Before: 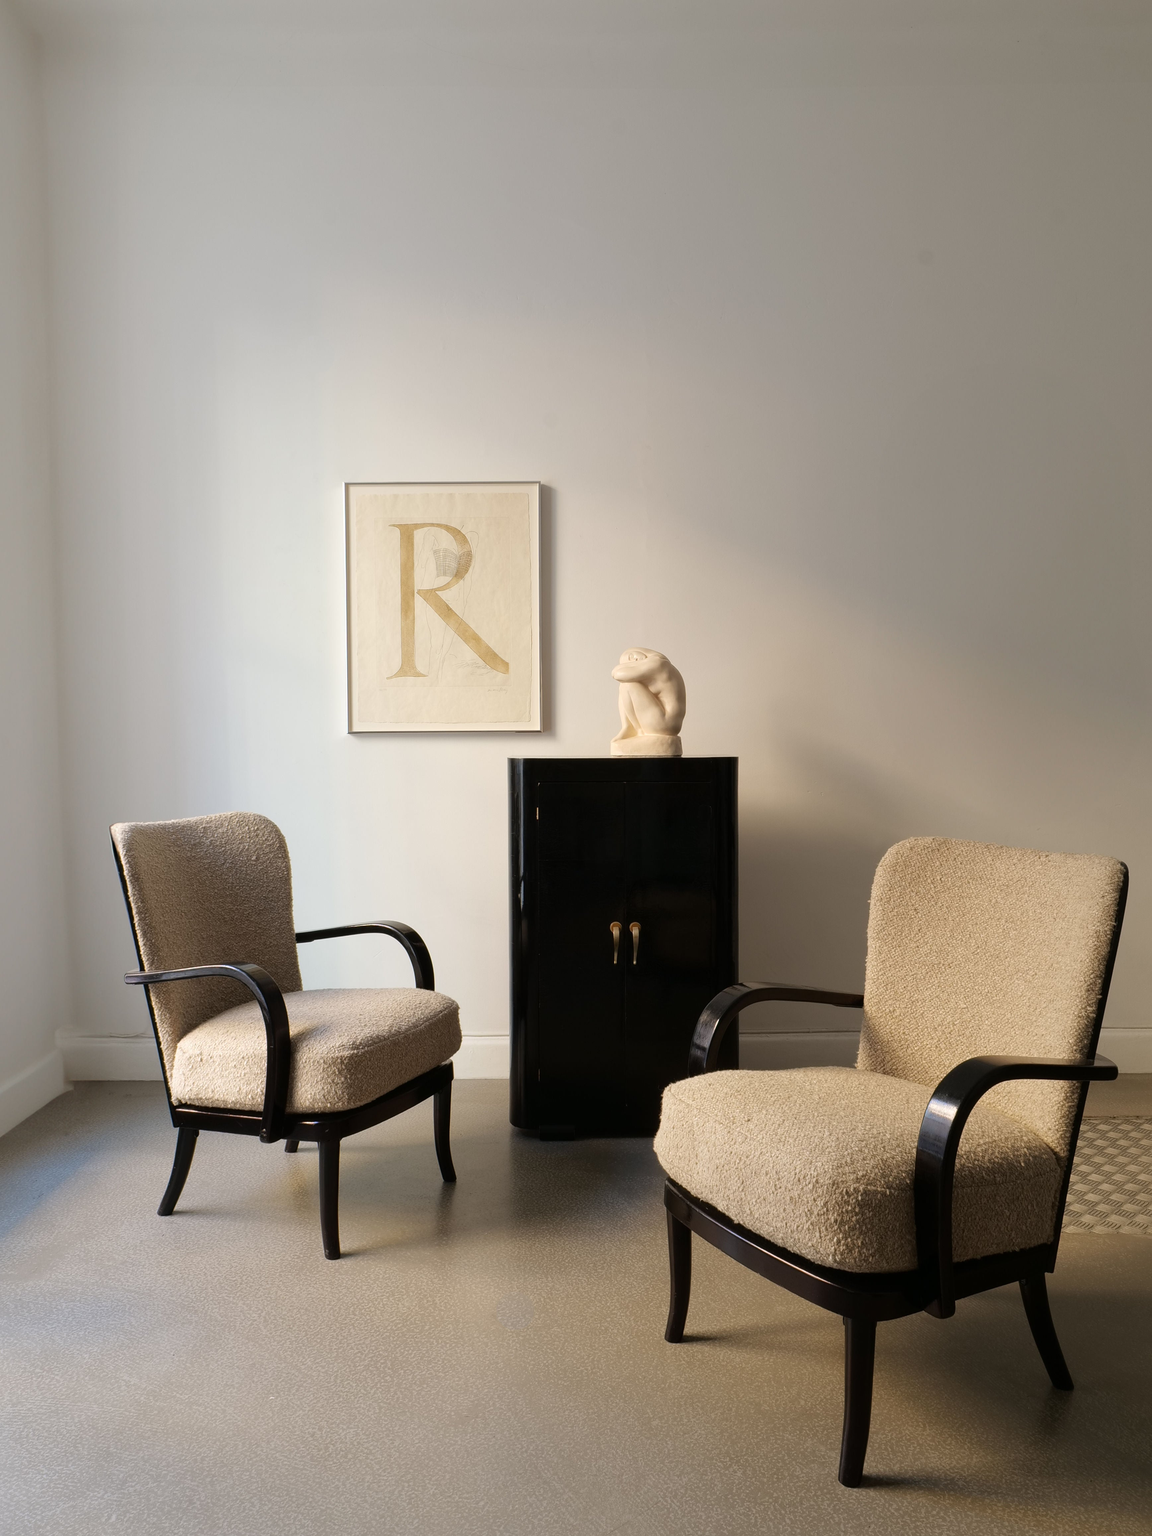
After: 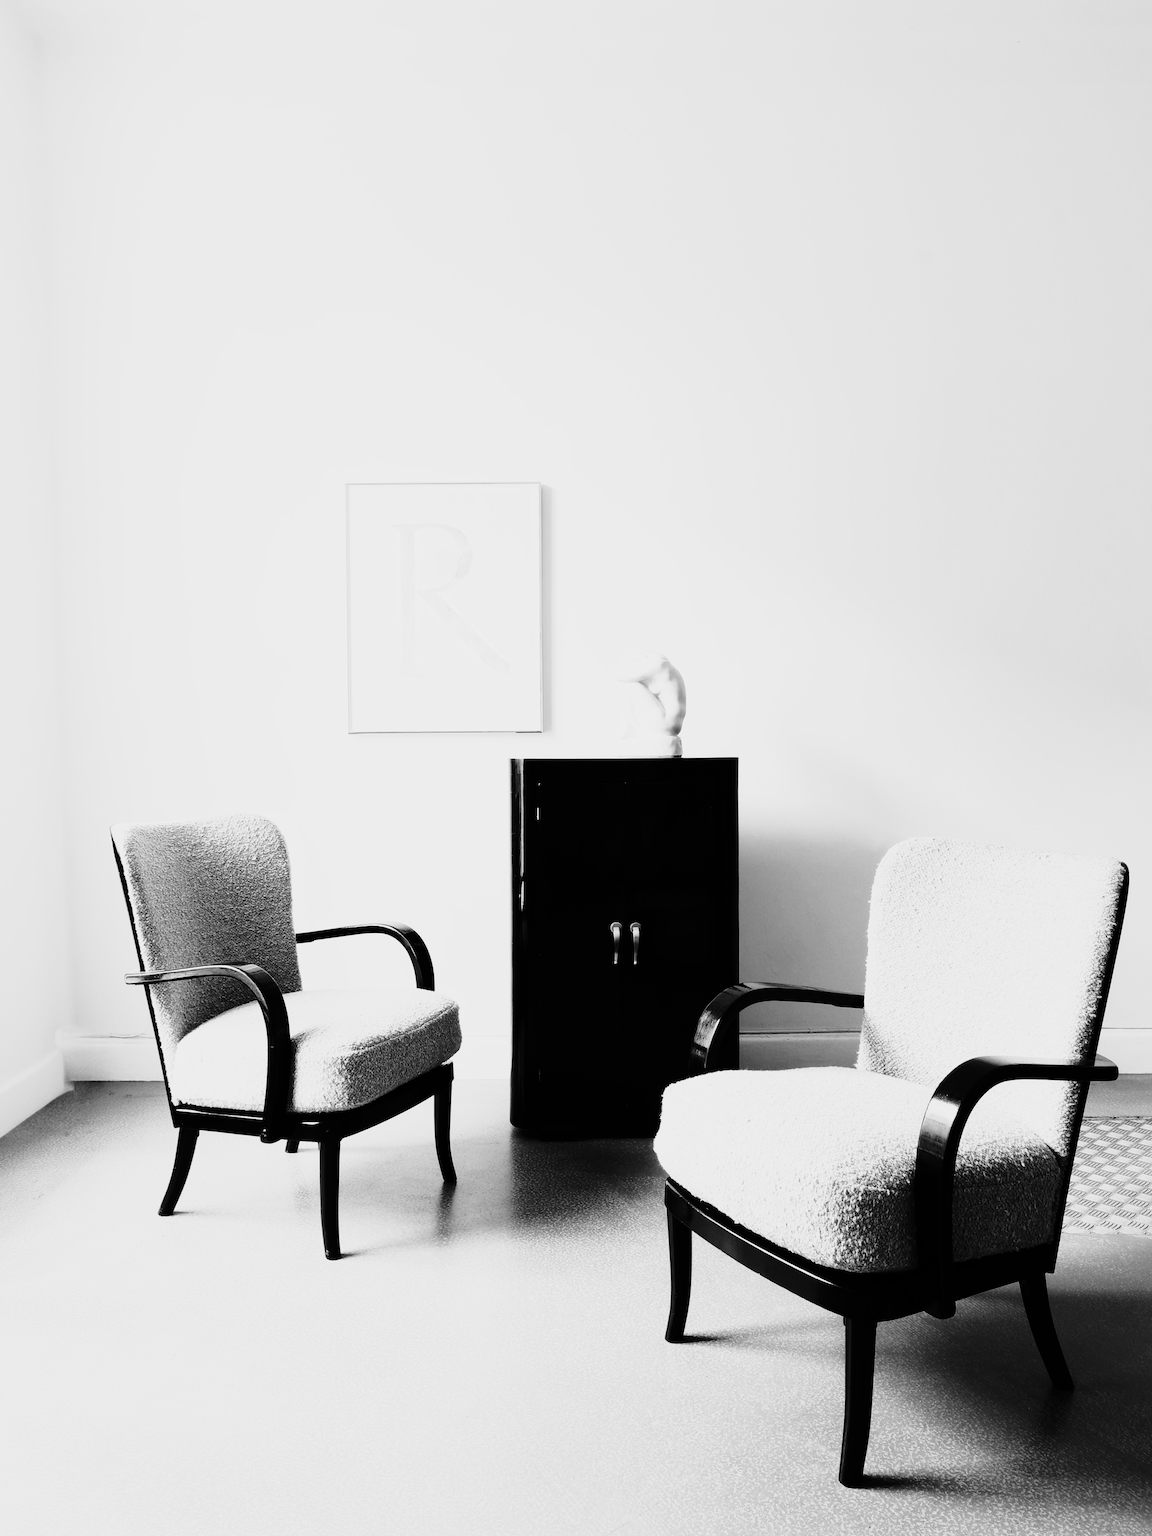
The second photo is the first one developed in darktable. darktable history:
base curve: curves: ch0 [(0, 0) (0.028, 0.03) (0.121, 0.232) (0.46, 0.748) (0.859, 0.968) (1, 1)], preserve colors none
rgb curve: curves: ch0 [(0, 0) (0.21, 0.15) (0.24, 0.21) (0.5, 0.75) (0.75, 0.96) (0.89, 0.99) (1, 1)]; ch1 [(0, 0.02) (0.21, 0.13) (0.25, 0.2) (0.5, 0.67) (0.75, 0.9) (0.89, 0.97) (1, 1)]; ch2 [(0, 0.02) (0.21, 0.13) (0.25, 0.2) (0.5, 0.67) (0.75, 0.9) (0.89, 0.97) (1, 1)], compensate middle gray true
monochrome: a -92.57, b 58.91
